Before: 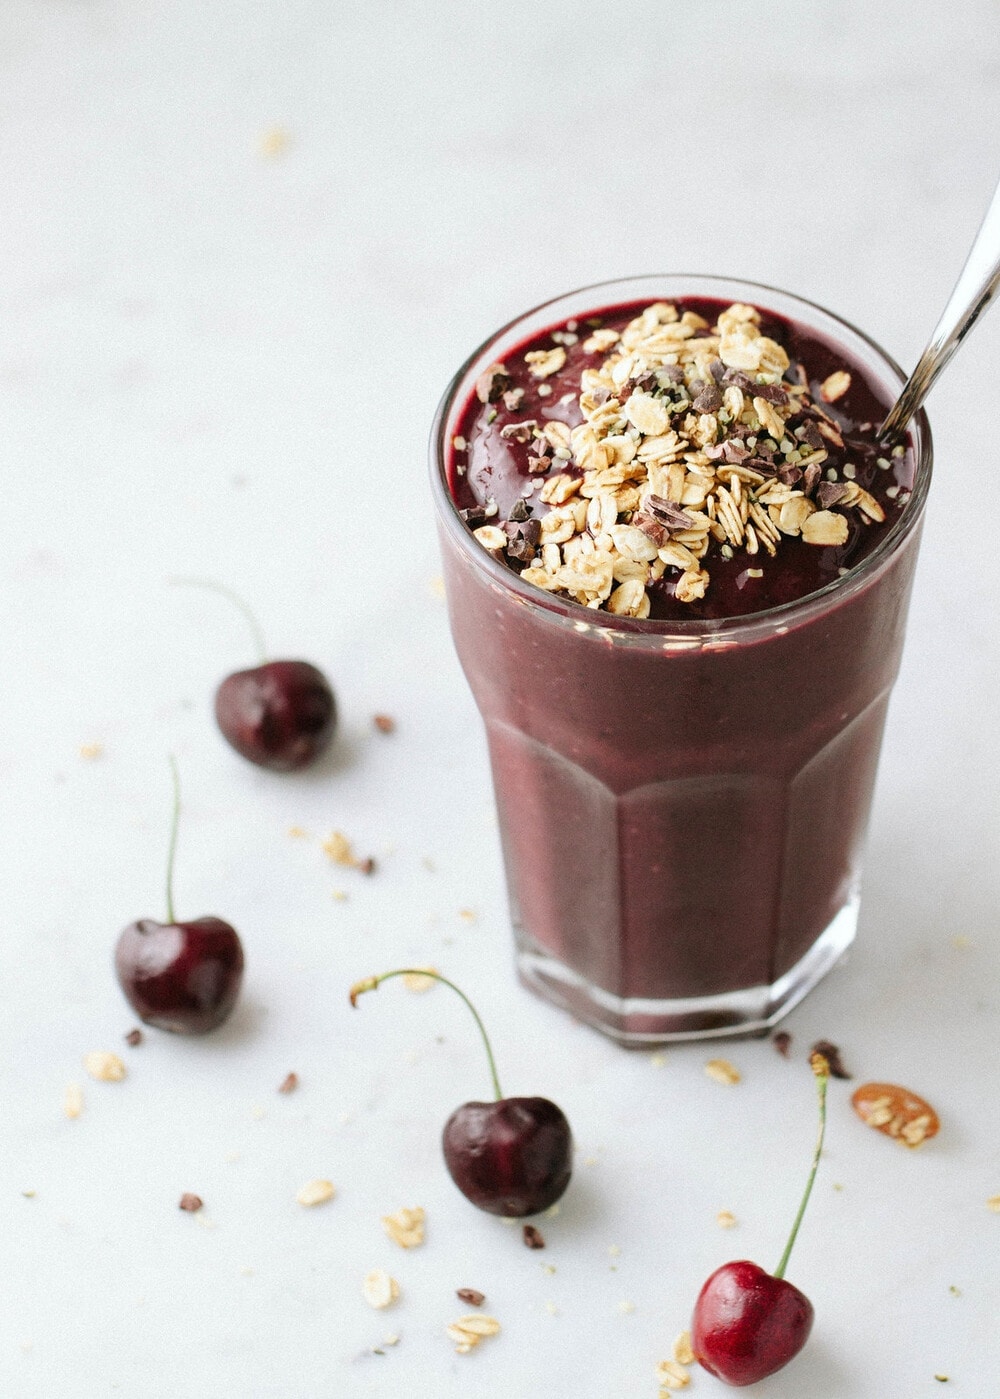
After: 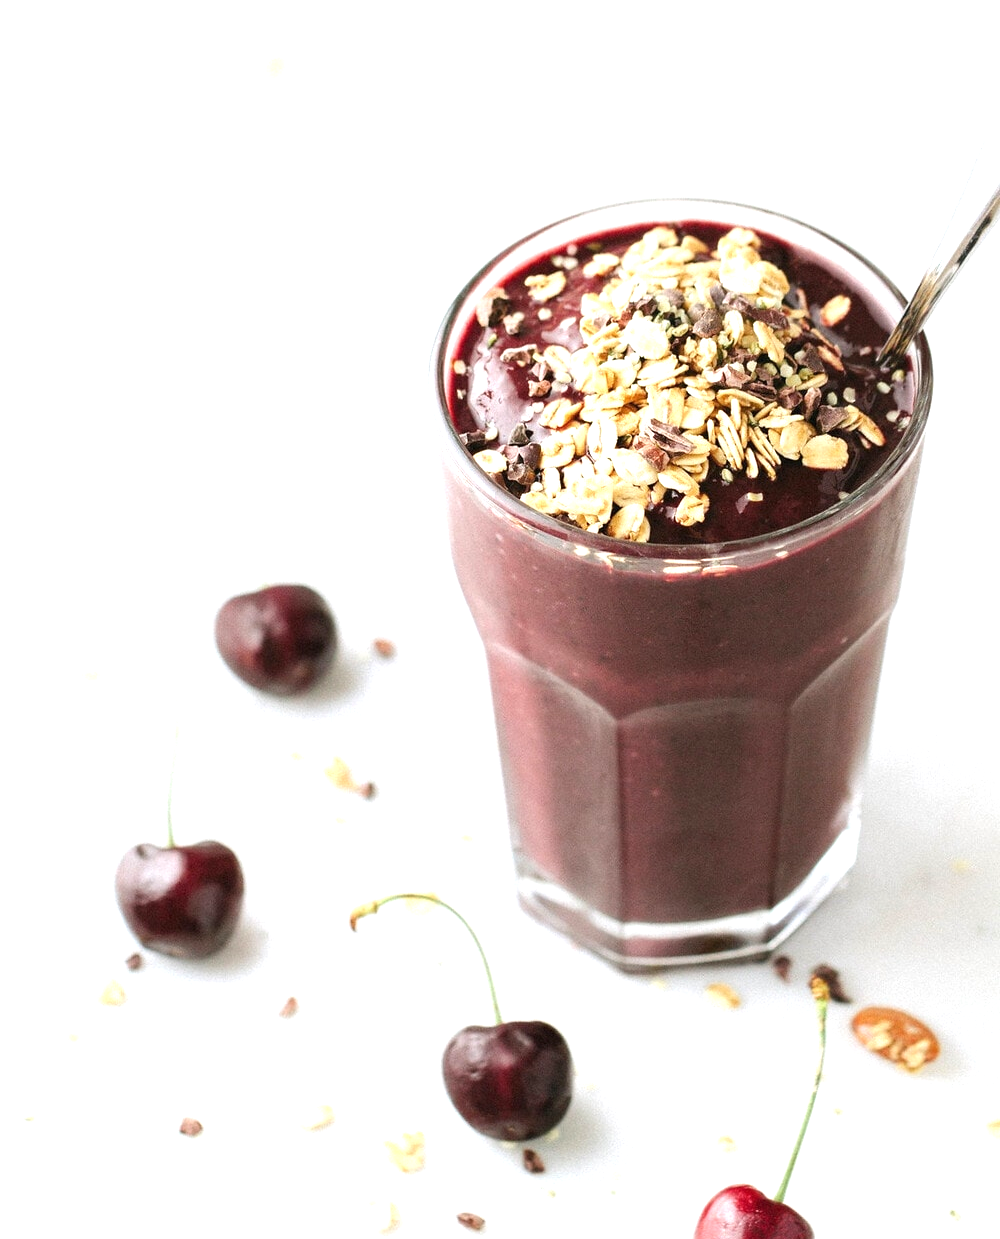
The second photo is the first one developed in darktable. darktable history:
exposure: black level correction 0, exposure 0.699 EV, compensate highlight preservation false
crop and rotate: top 5.46%, bottom 5.953%
